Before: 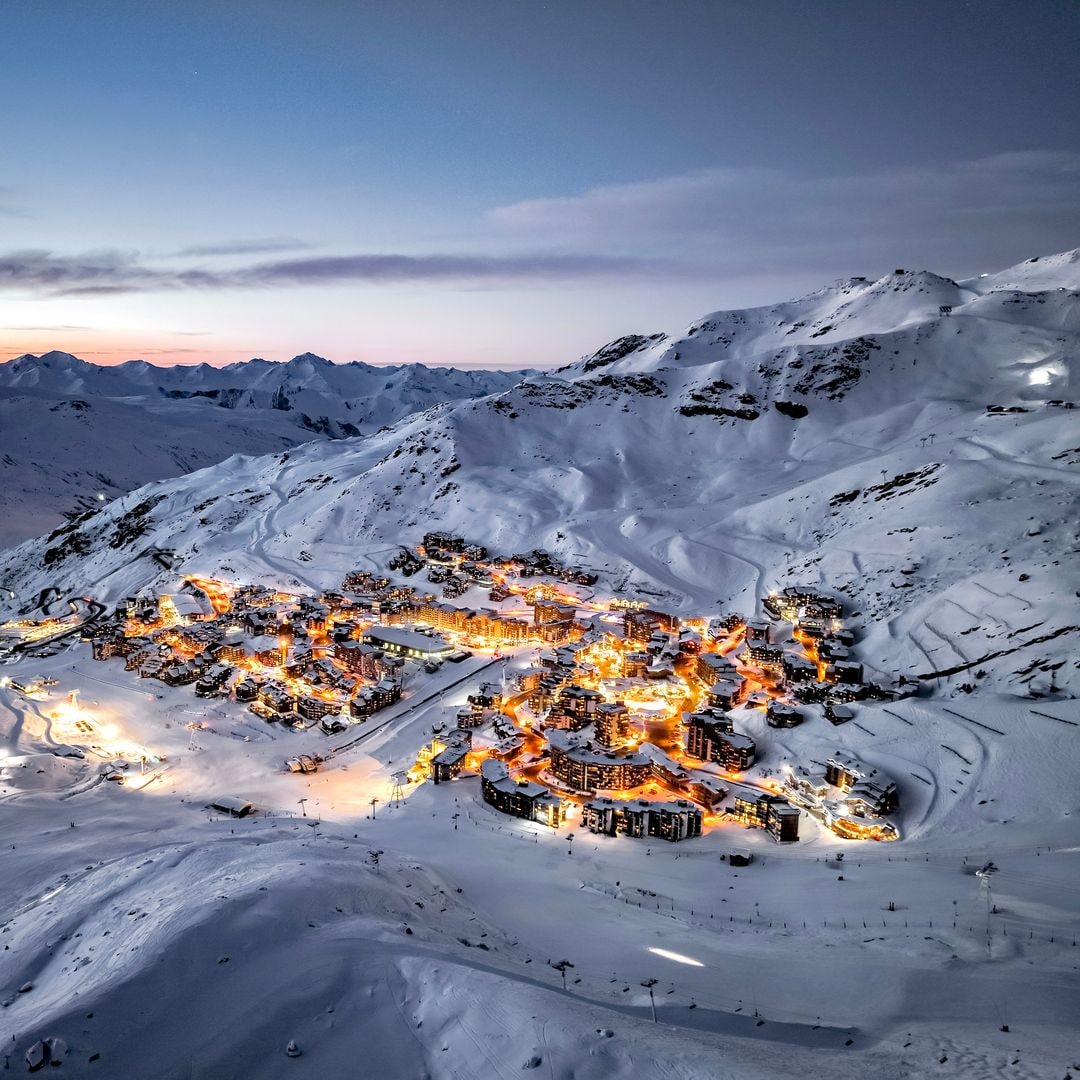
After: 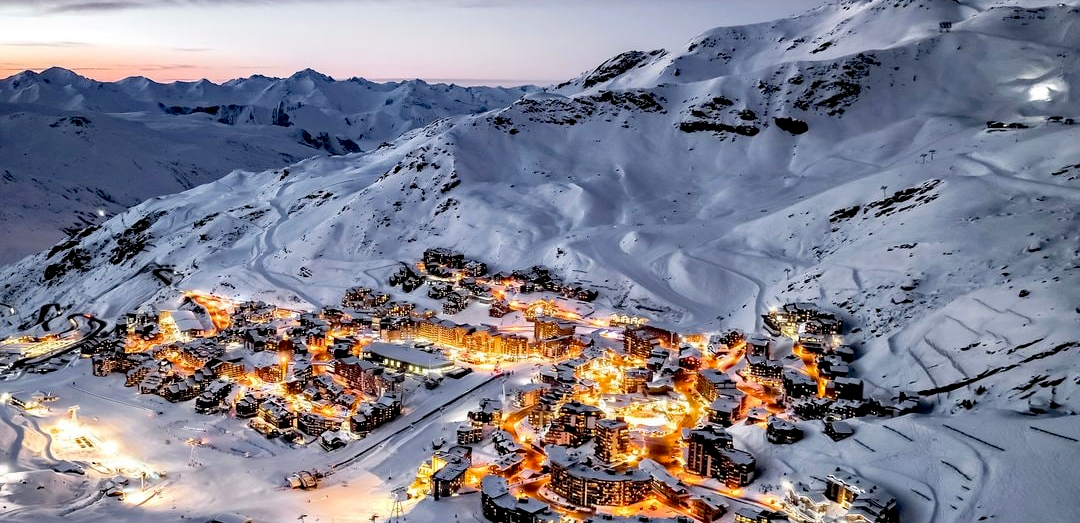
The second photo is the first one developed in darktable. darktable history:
crop and rotate: top 26.313%, bottom 25.234%
exposure: black level correction 0.009, compensate highlight preservation false
